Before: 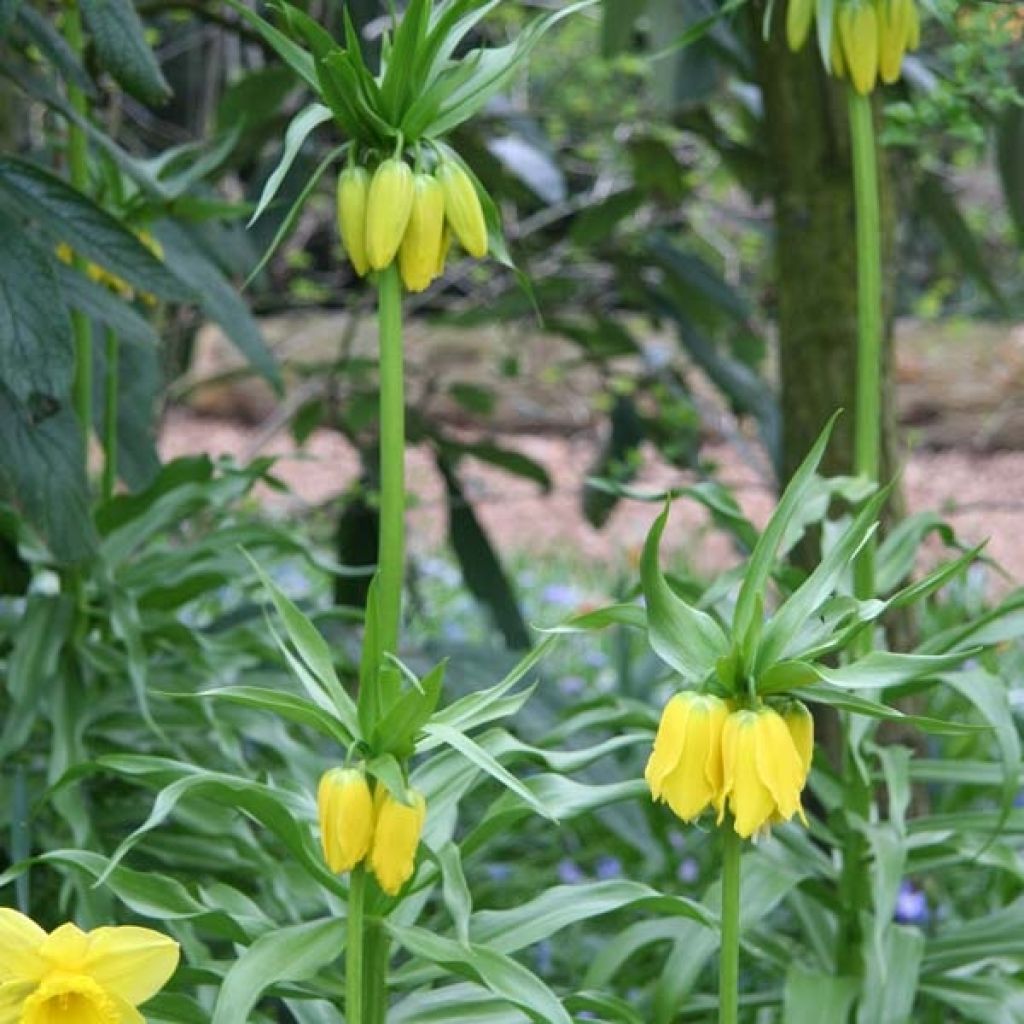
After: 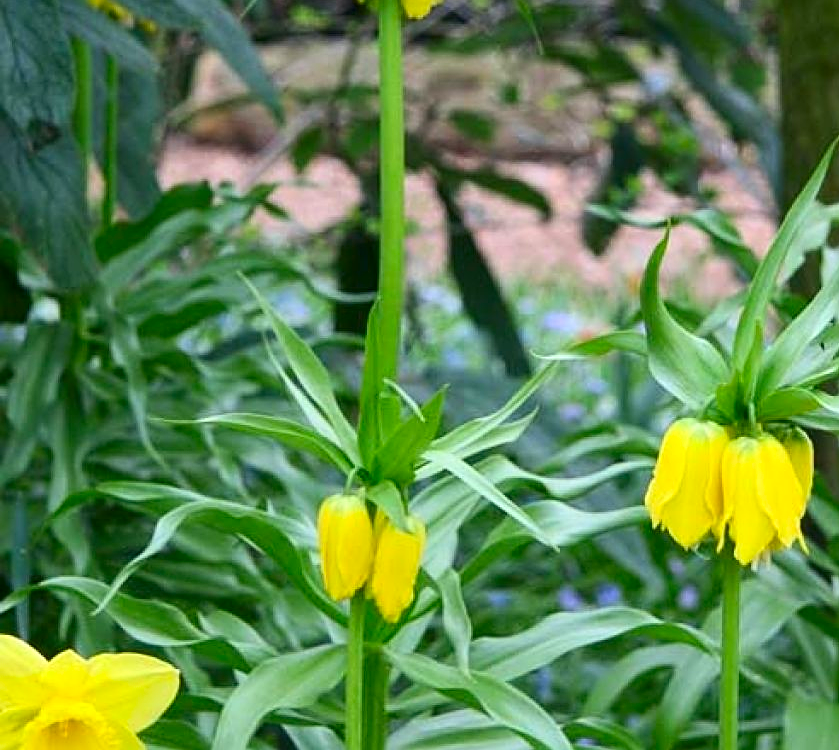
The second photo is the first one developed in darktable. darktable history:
crop: top 26.701%, right 17.979%
contrast brightness saturation: contrast 0.157, saturation 0.314
sharpen: on, module defaults
